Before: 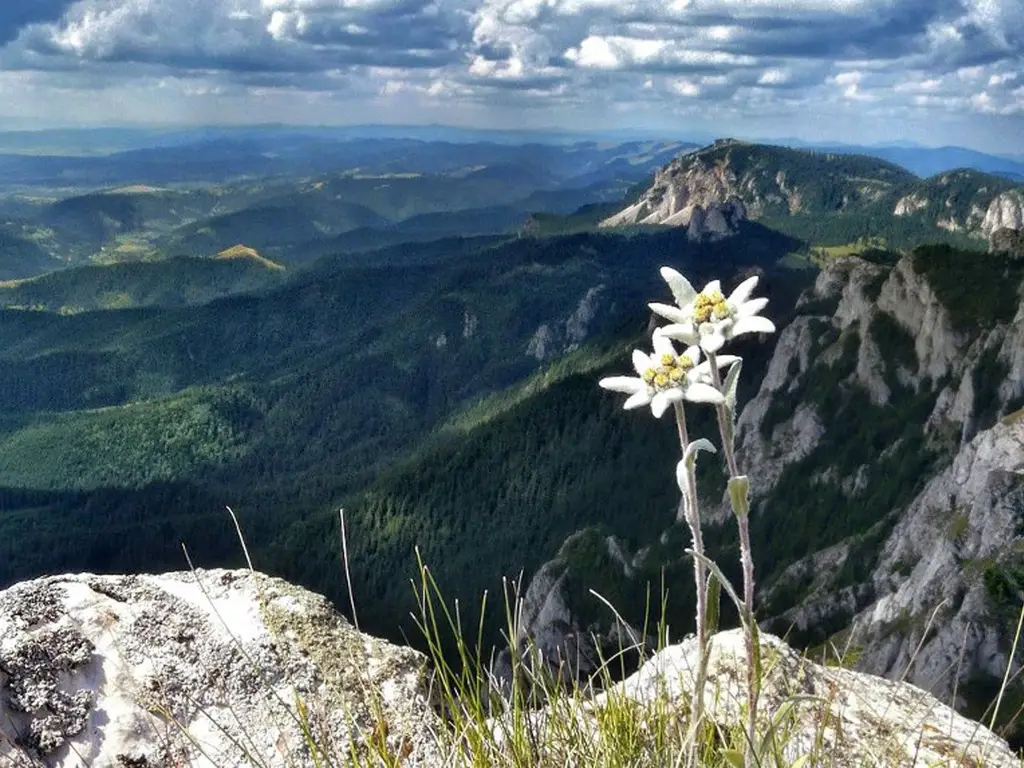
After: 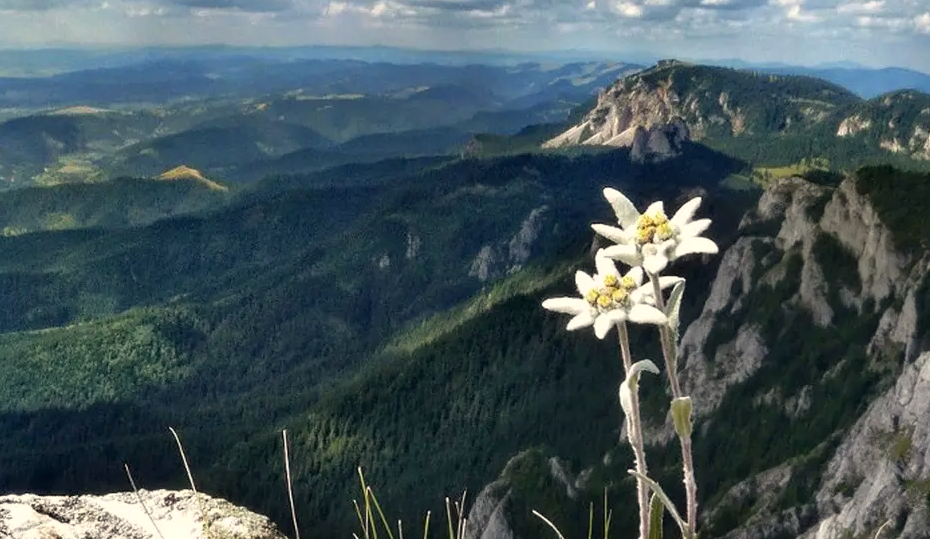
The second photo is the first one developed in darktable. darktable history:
crop: left 5.596%, top 10.314%, right 3.534%, bottom 19.395%
white balance: red 1.045, blue 0.932
